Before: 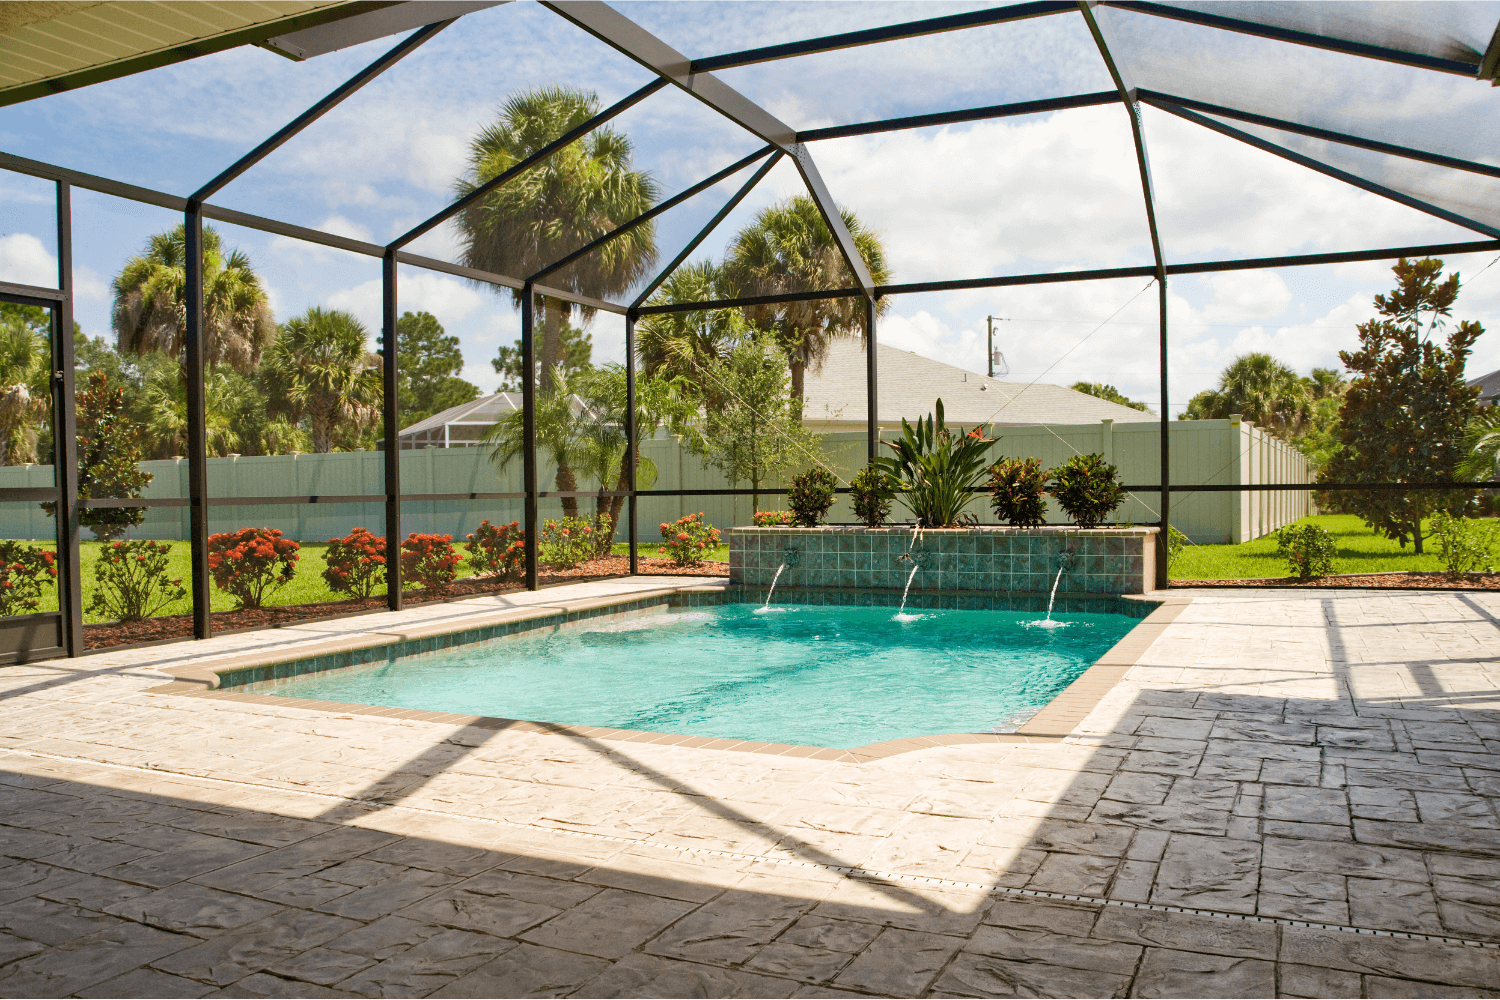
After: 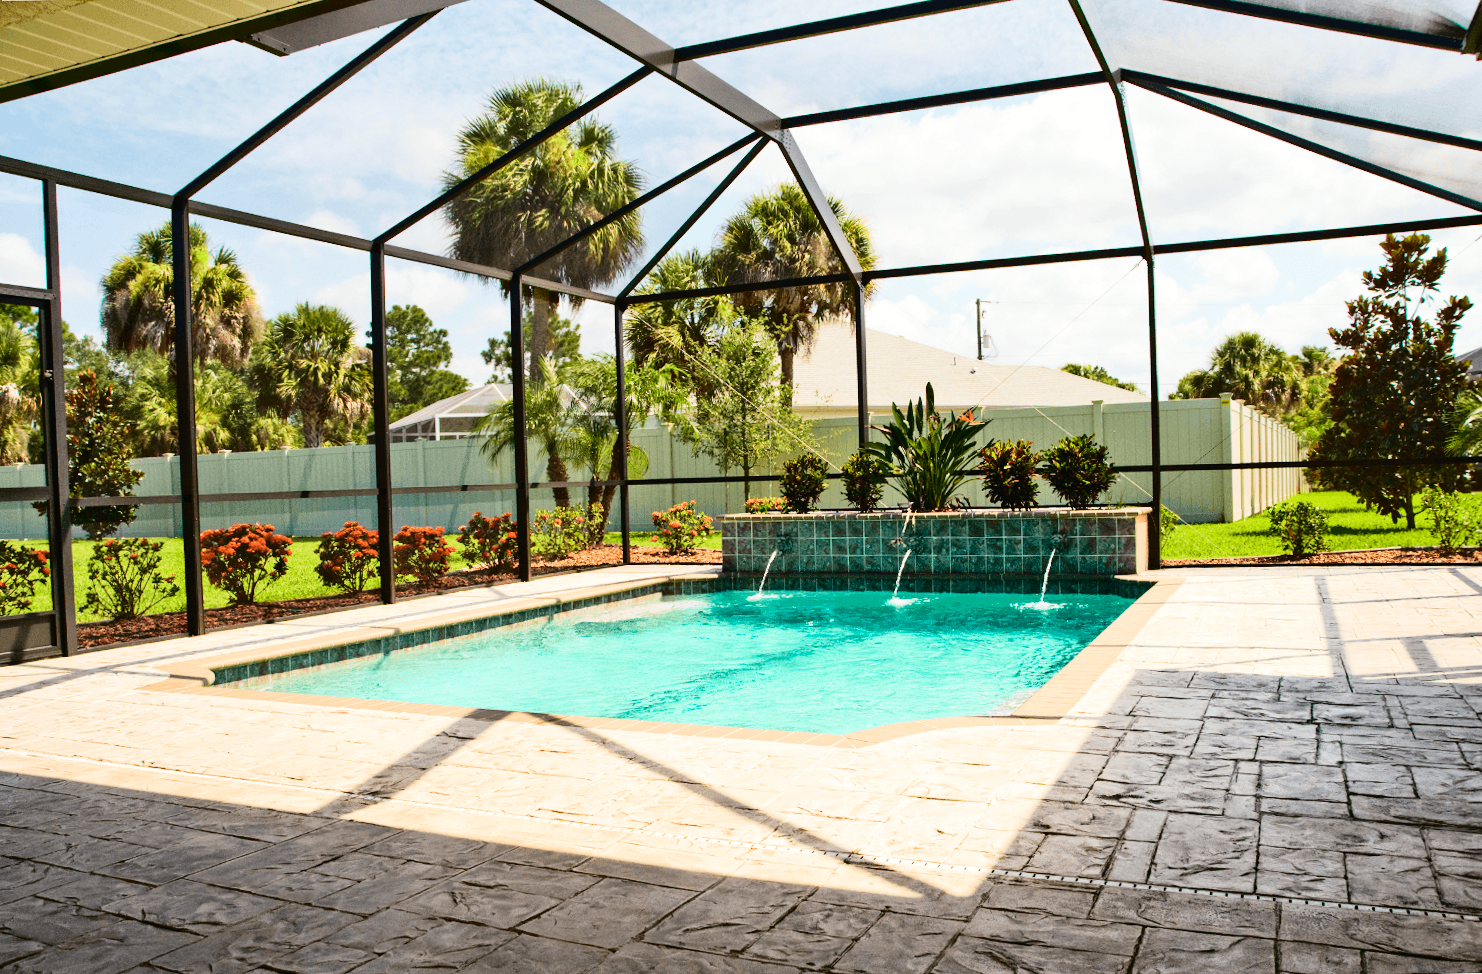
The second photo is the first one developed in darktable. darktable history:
tone curve: curves: ch0 [(0, 0.014) (0.17, 0.099) (0.398, 0.423) (0.728, 0.808) (0.877, 0.91) (0.99, 0.955)]; ch1 [(0, 0) (0.377, 0.325) (0.493, 0.491) (0.505, 0.504) (0.515, 0.515) (0.554, 0.575) (0.623, 0.643) (0.701, 0.718) (1, 1)]; ch2 [(0, 0) (0.423, 0.453) (0.481, 0.485) (0.501, 0.501) (0.531, 0.527) (0.586, 0.597) (0.663, 0.706) (0.717, 0.753) (1, 0.991)], color space Lab, independent channels
tone equalizer: -8 EV -0.417 EV, -7 EV -0.389 EV, -6 EV -0.333 EV, -5 EV -0.222 EV, -3 EV 0.222 EV, -2 EV 0.333 EV, -1 EV 0.389 EV, +0 EV 0.417 EV, edges refinement/feathering 500, mask exposure compensation -1.57 EV, preserve details no
rotate and perspective: rotation -1°, crop left 0.011, crop right 0.989, crop top 0.025, crop bottom 0.975
